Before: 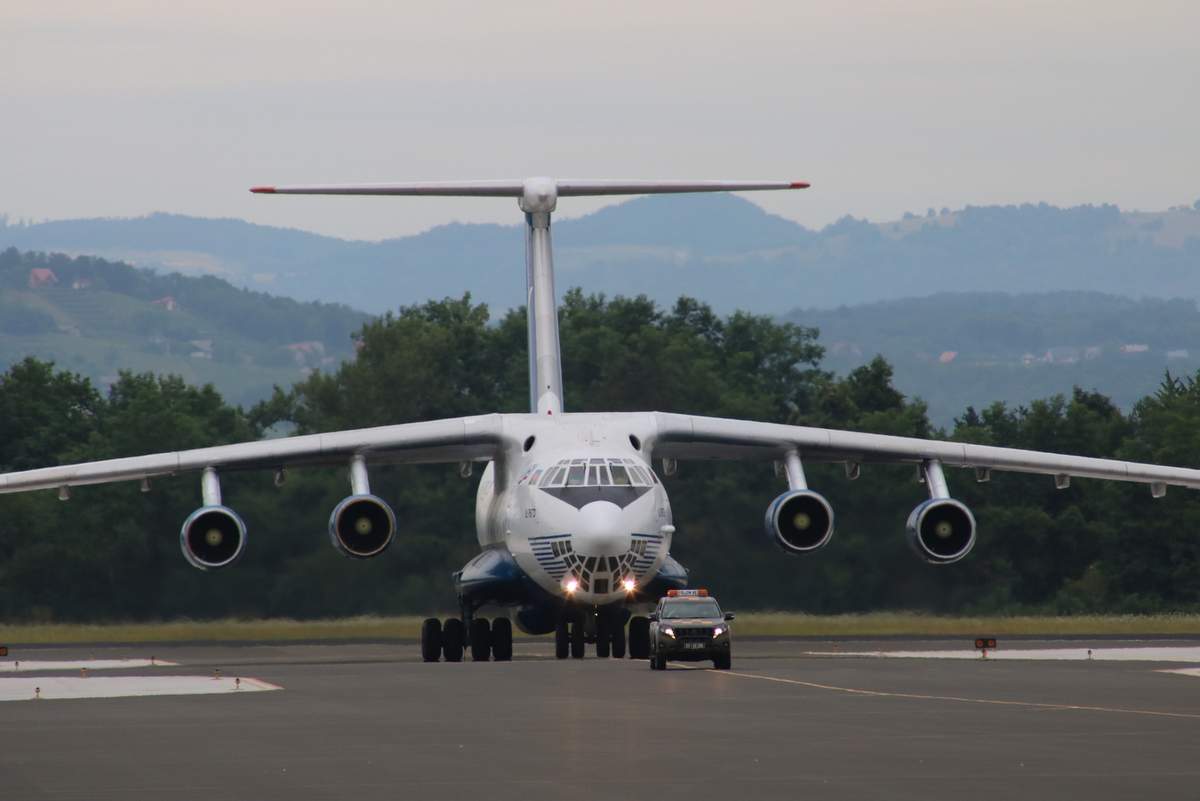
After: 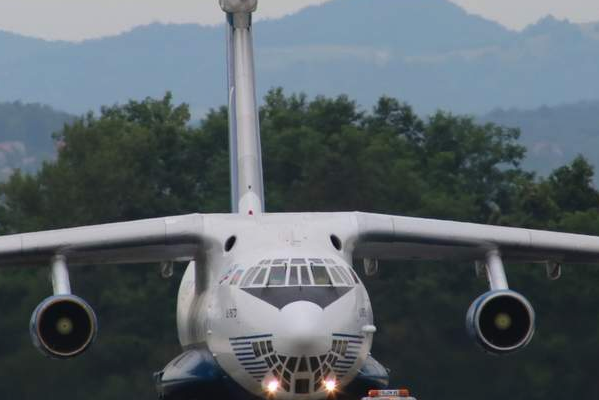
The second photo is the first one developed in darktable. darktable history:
contrast brightness saturation: contrast -0.02, brightness -0.01, saturation 0.03
crop: left 25%, top 25%, right 25%, bottom 25%
